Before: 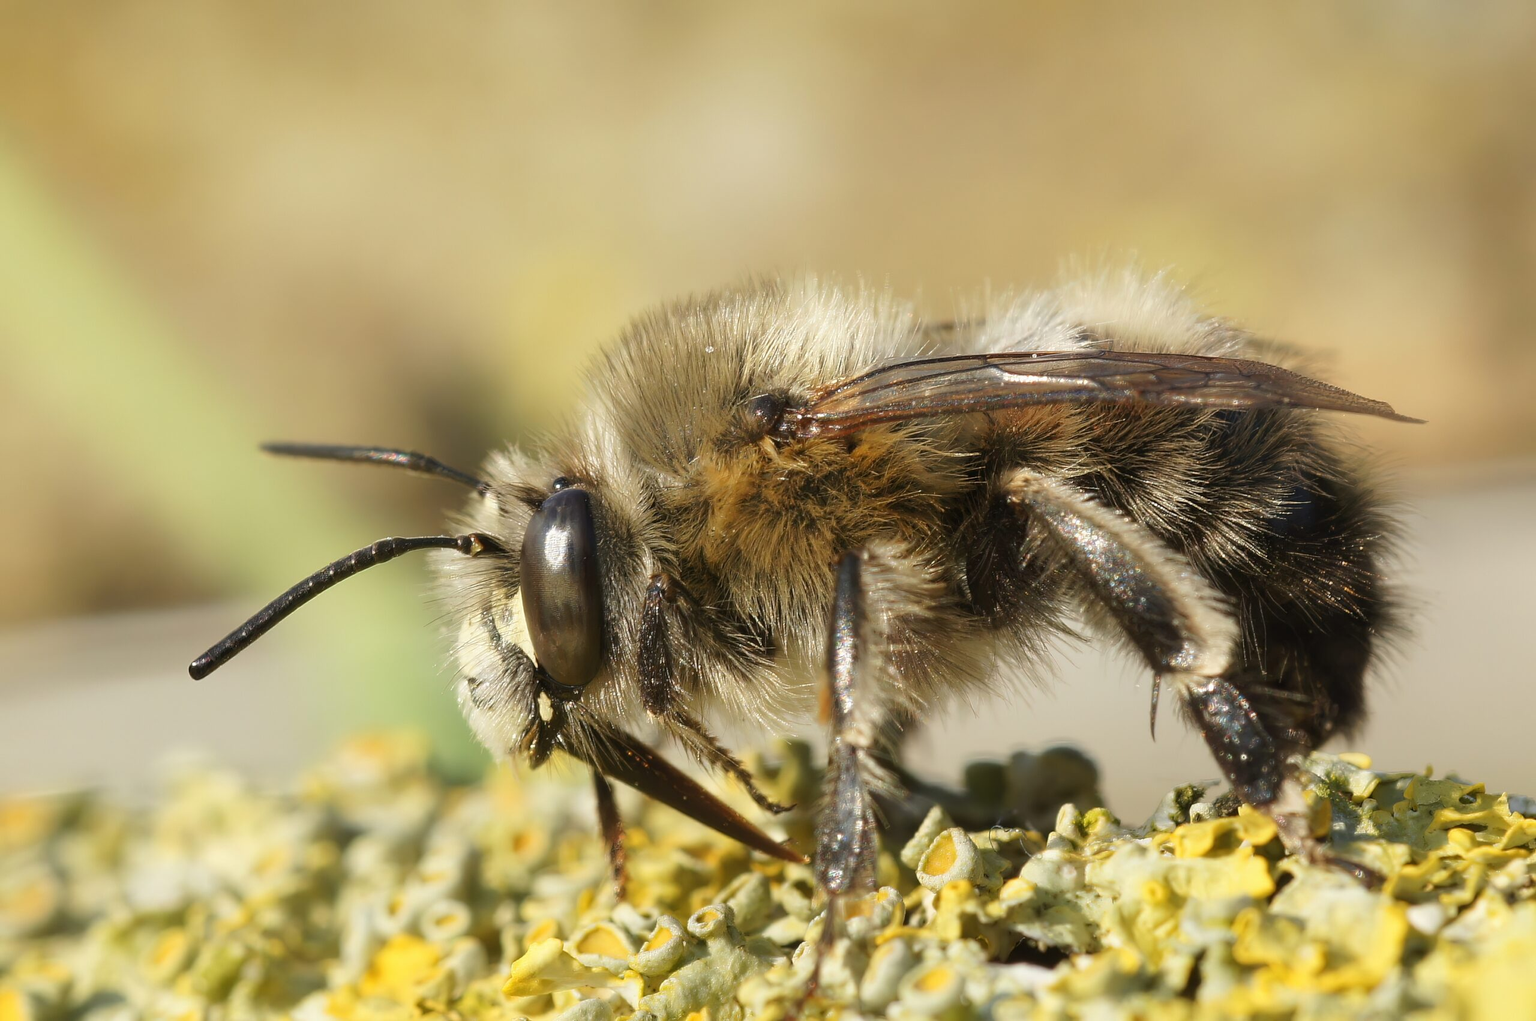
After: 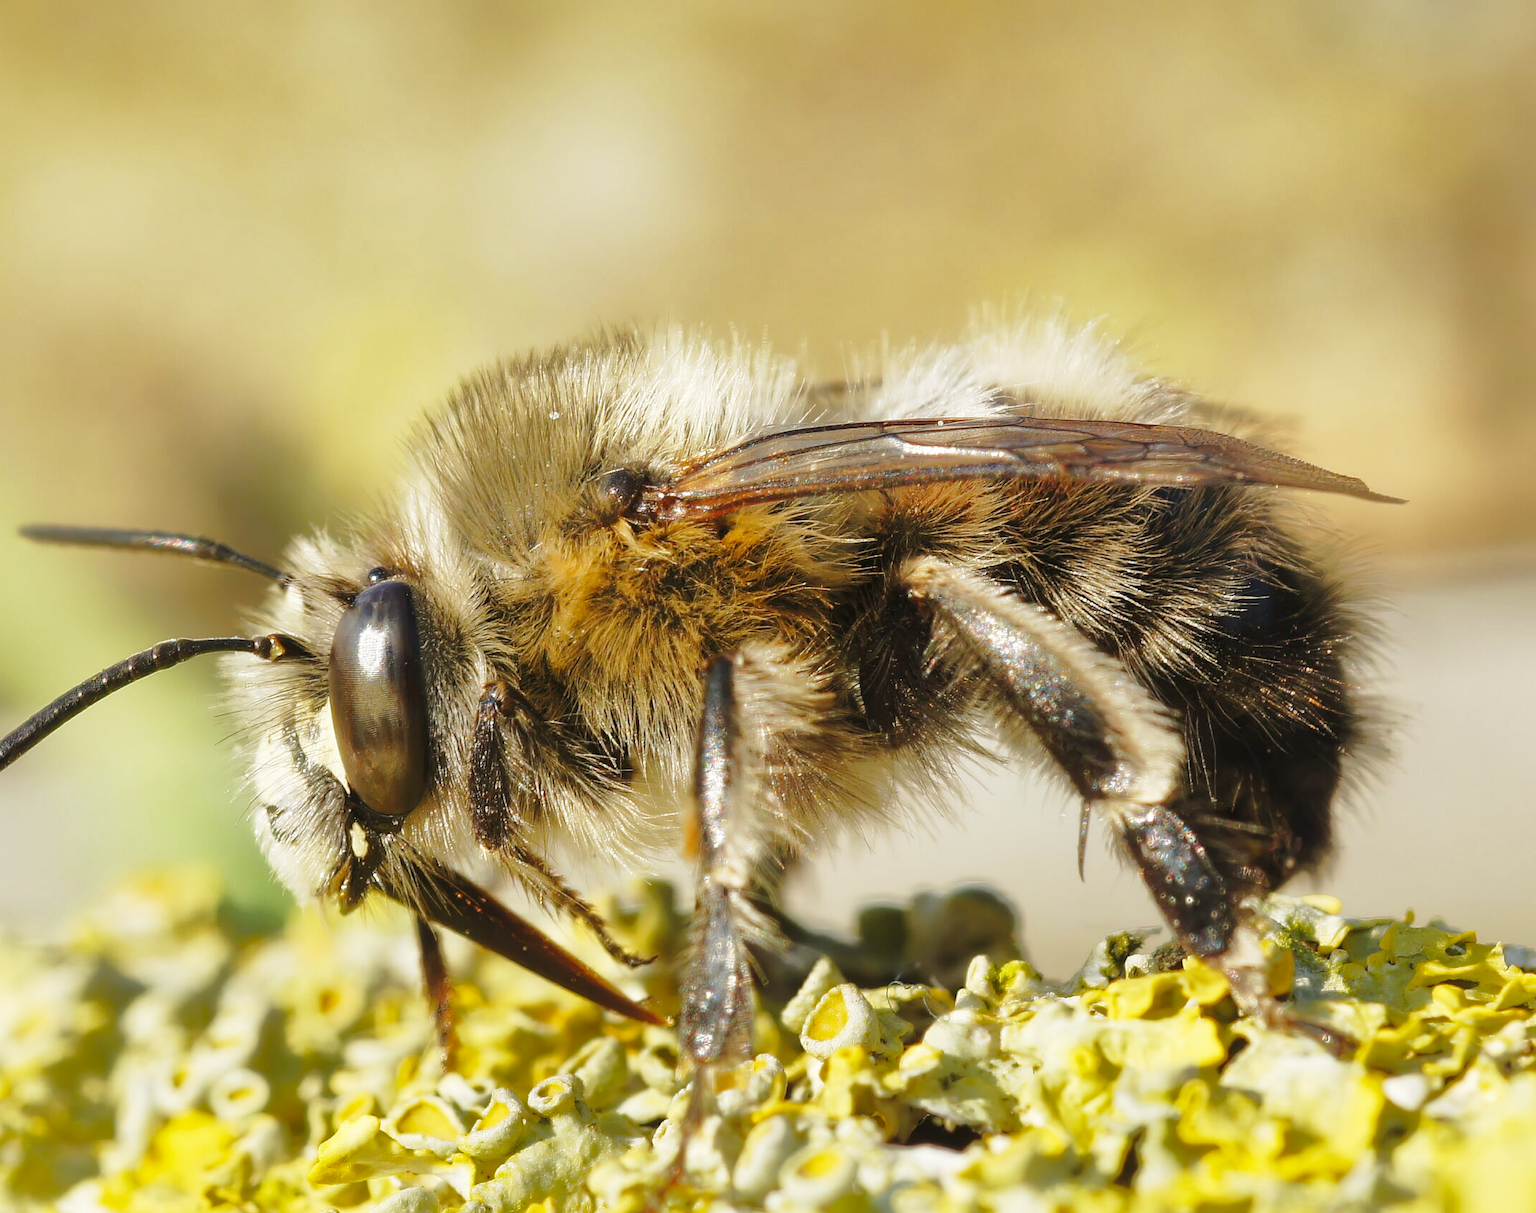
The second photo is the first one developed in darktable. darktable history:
crop: left 15.869%
shadows and highlights: shadows 40.01, highlights -60.03
base curve: curves: ch0 [(0, 0) (0.028, 0.03) (0.121, 0.232) (0.46, 0.748) (0.859, 0.968) (1, 1)], preserve colors none
